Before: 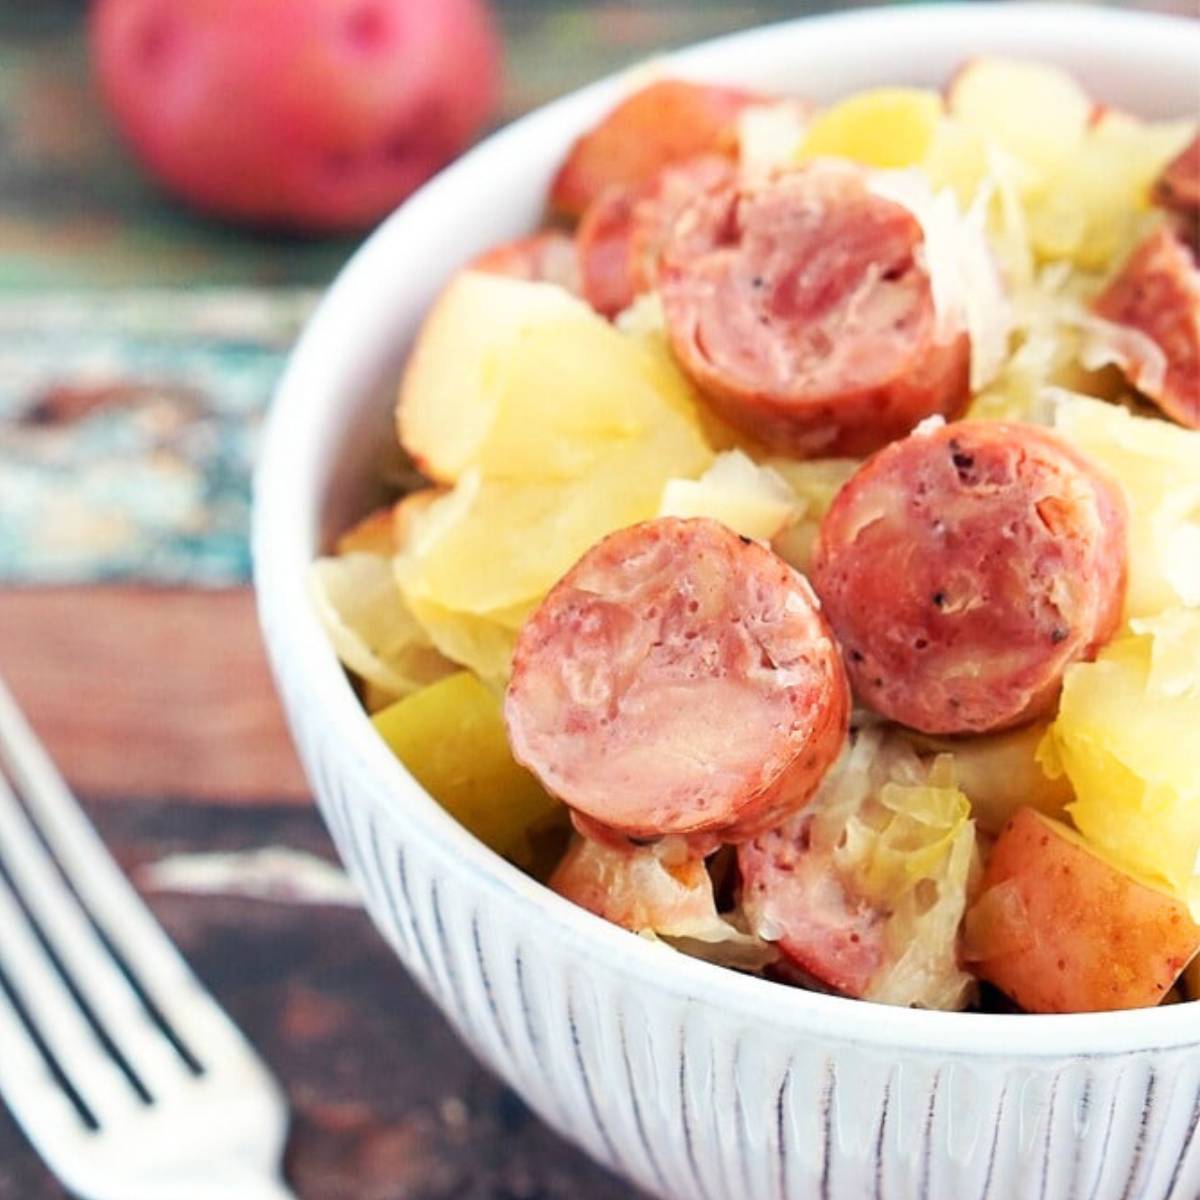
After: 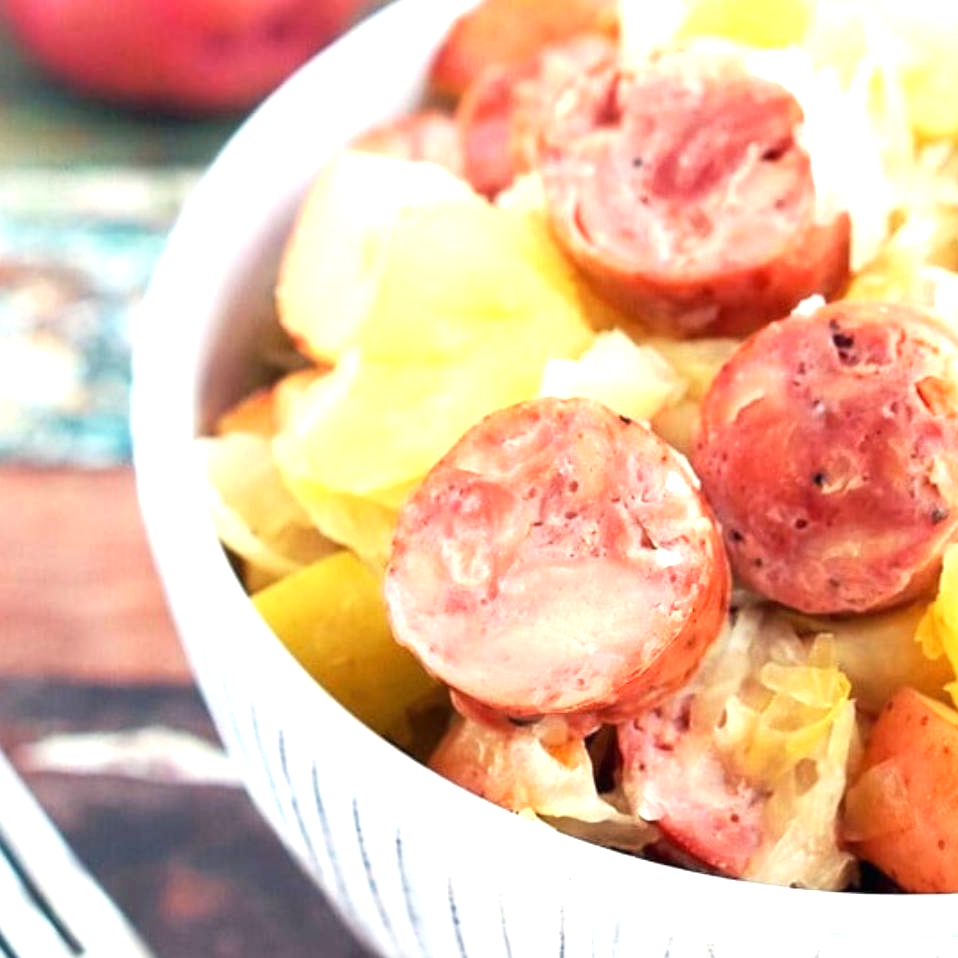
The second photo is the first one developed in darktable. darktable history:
crop and rotate: left 10.071%, top 10.071%, right 10.02%, bottom 10.02%
exposure: exposure 0.669 EV, compensate highlight preservation false
